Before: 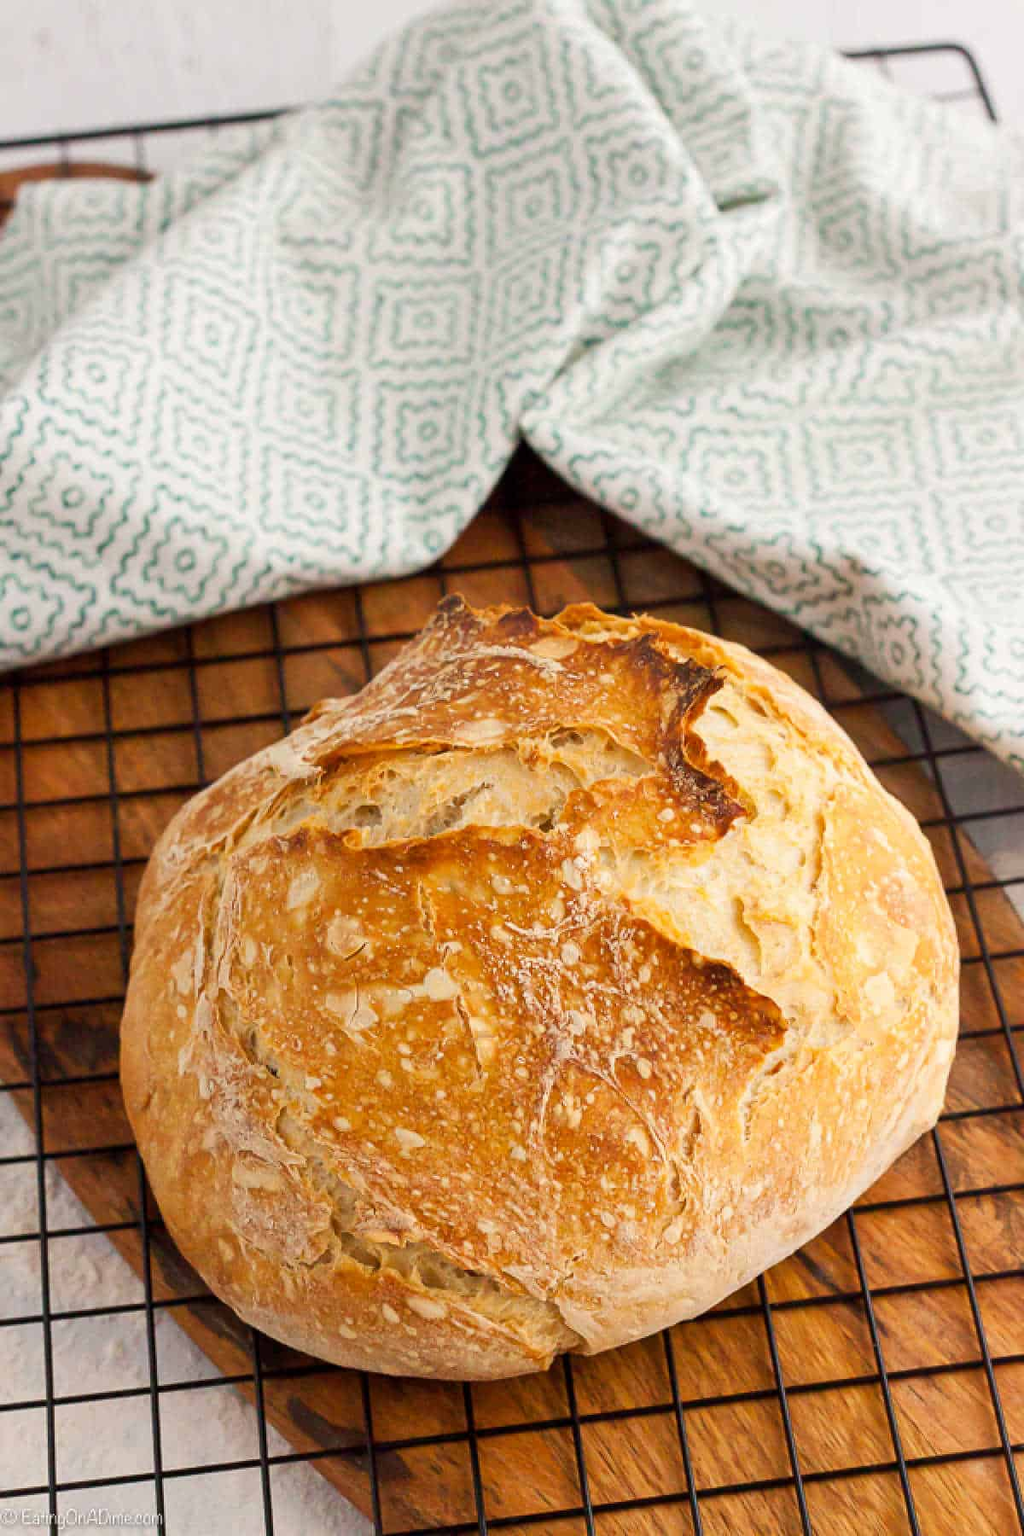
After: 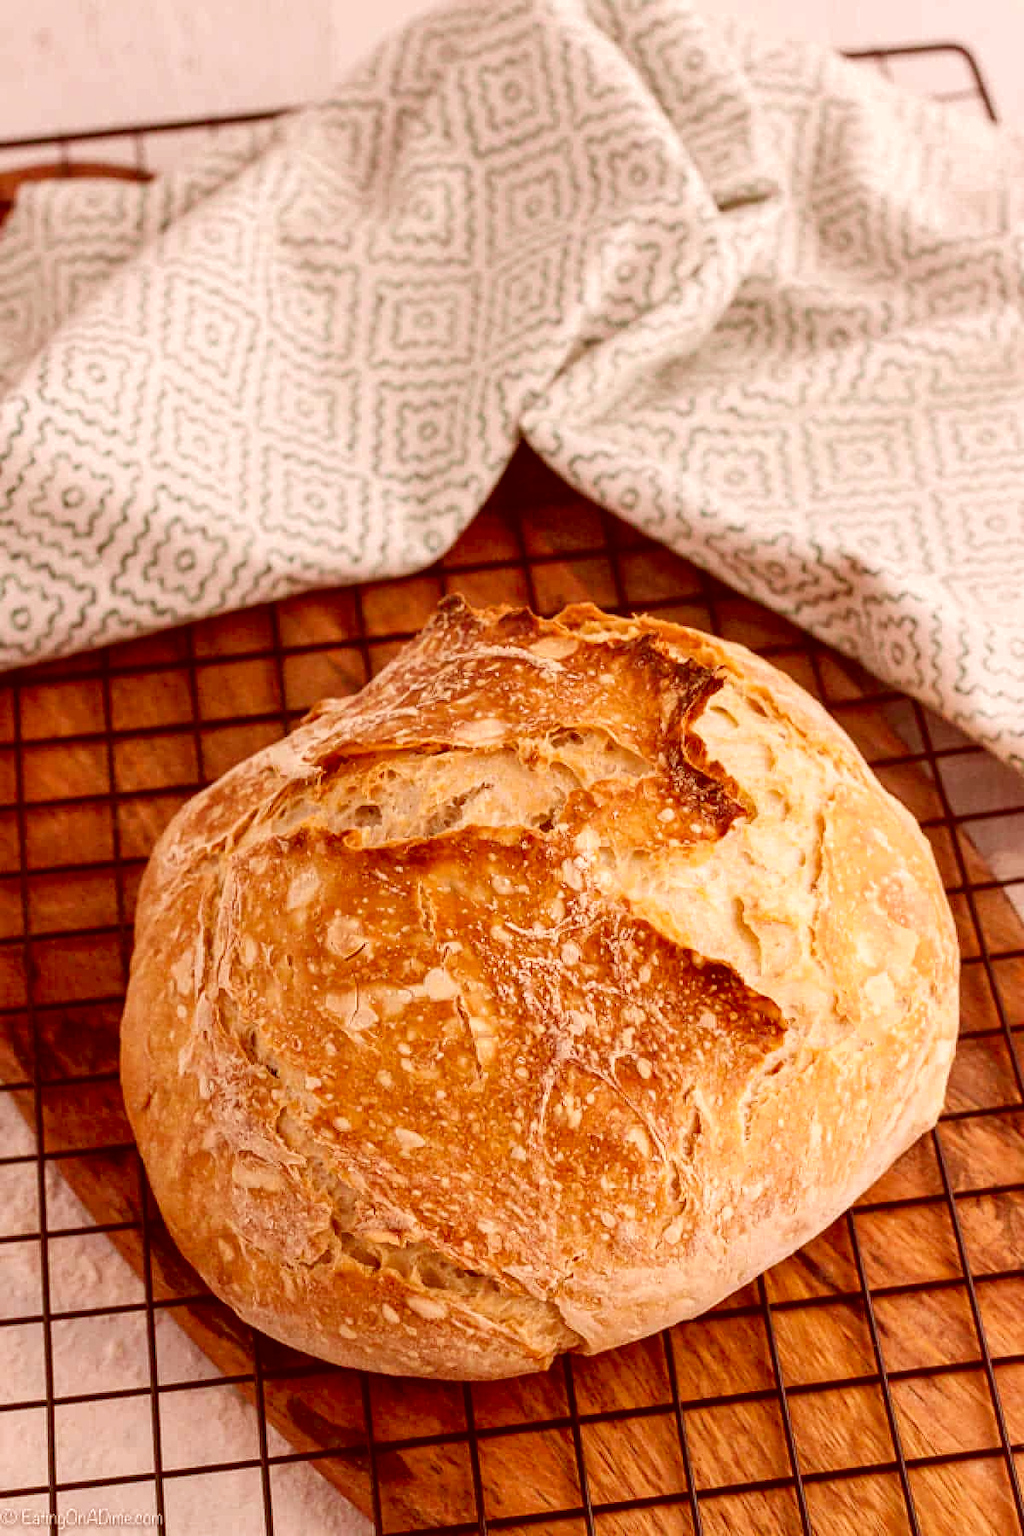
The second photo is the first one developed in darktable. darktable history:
color correction: highlights a* 9.1, highlights b* 8.7, shadows a* 39.94, shadows b* 39.29, saturation 0.813
local contrast: on, module defaults
